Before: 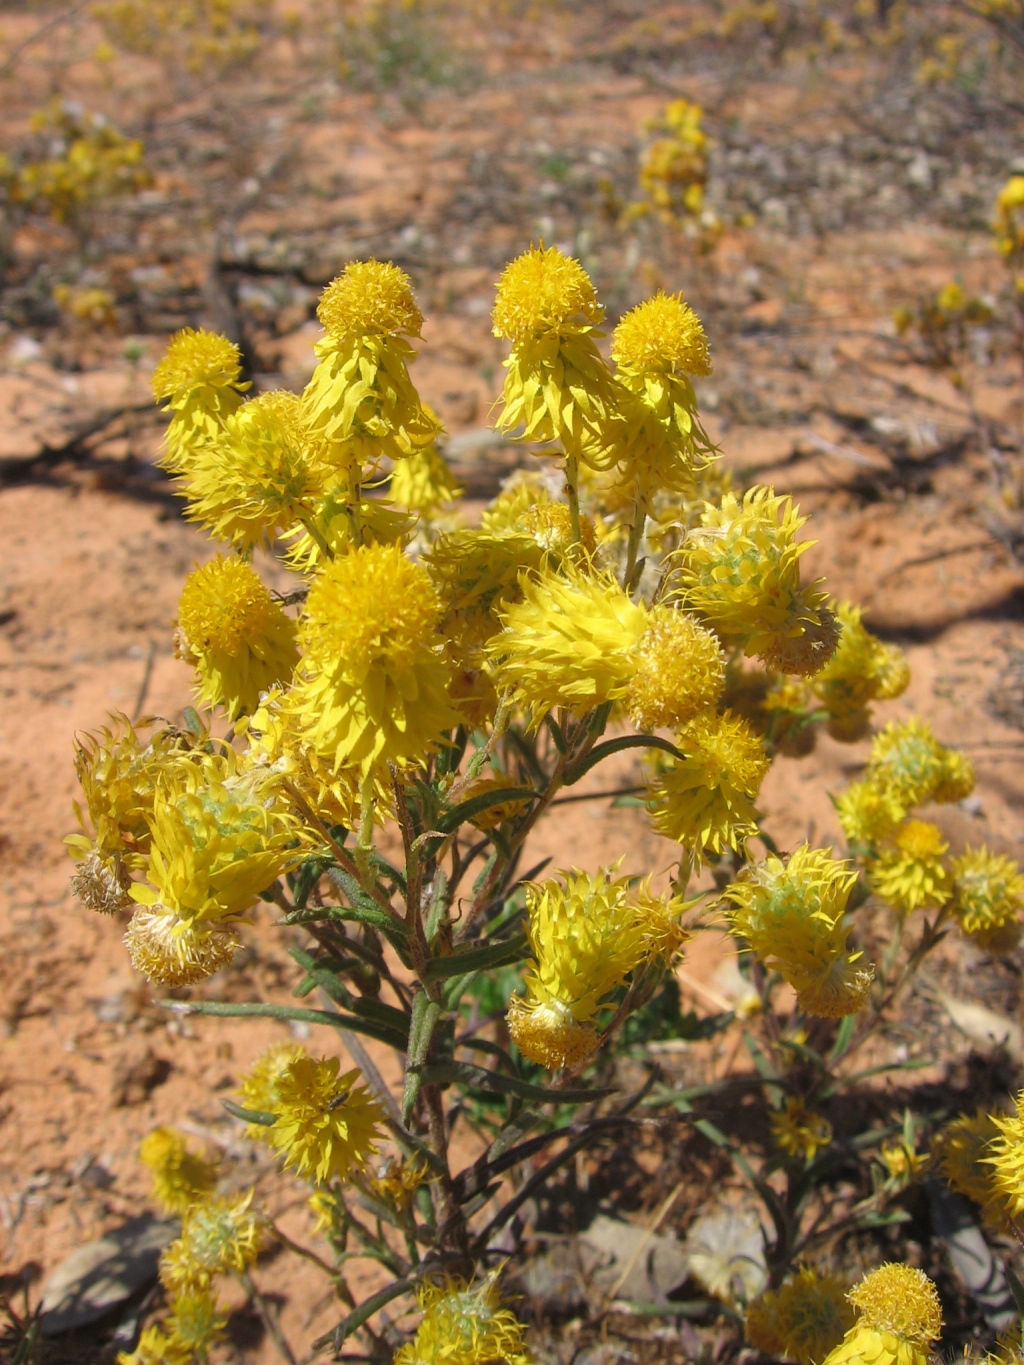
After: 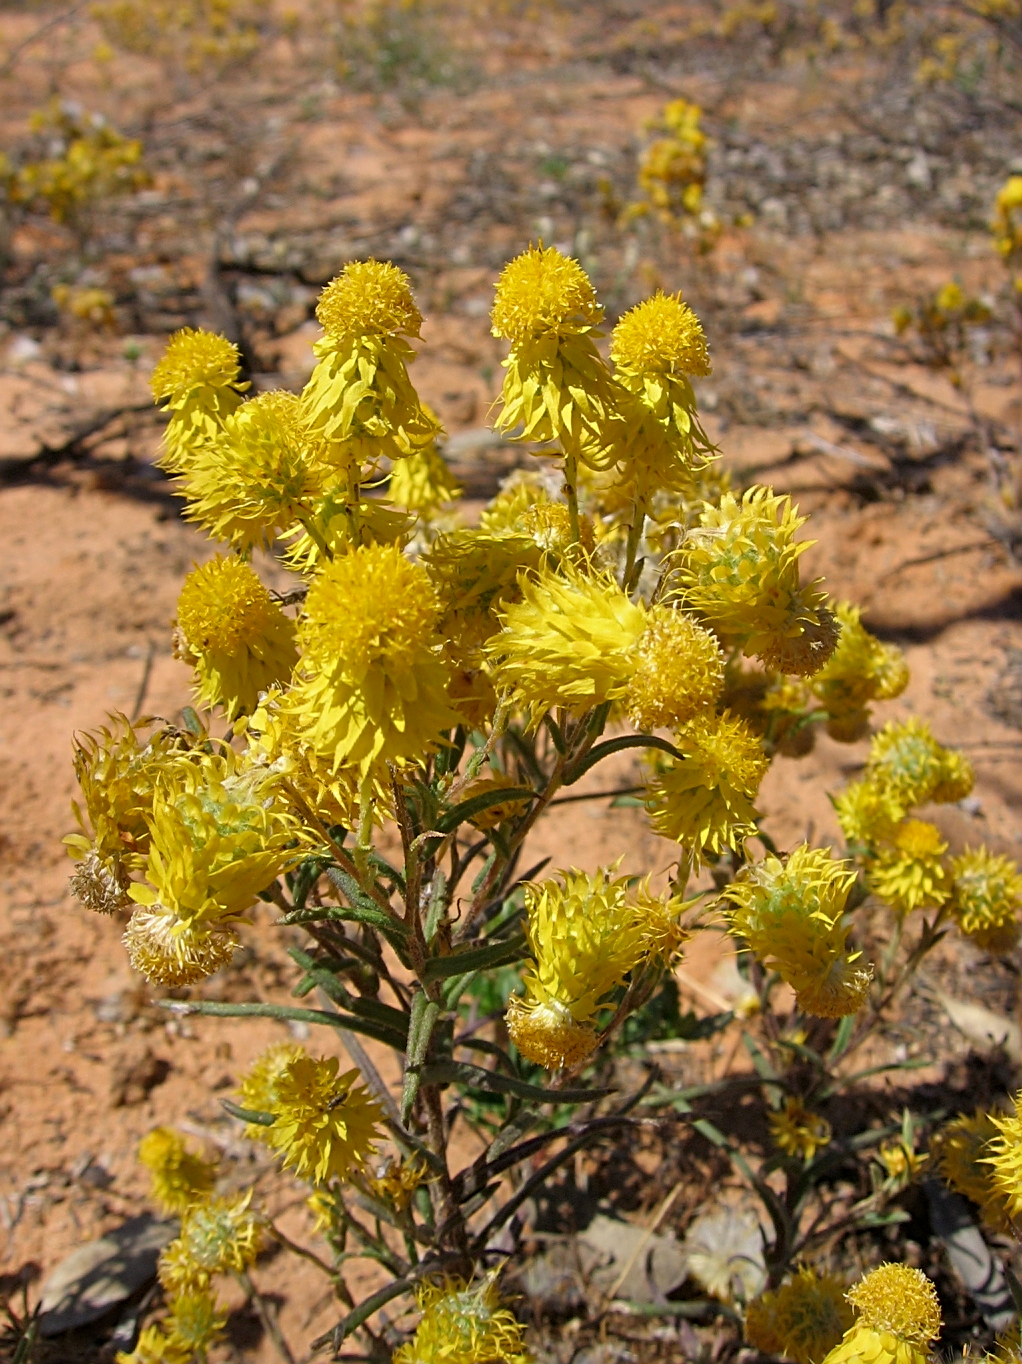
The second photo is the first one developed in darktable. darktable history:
exposure: black level correction 0.002, exposure -0.1 EV, compensate highlight preservation false
shadows and highlights: highlights color adjustment 0%, low approximation 0.01, soften with gaussian
sharpen: radius 3.119
crop and rotate: left 0.126%
